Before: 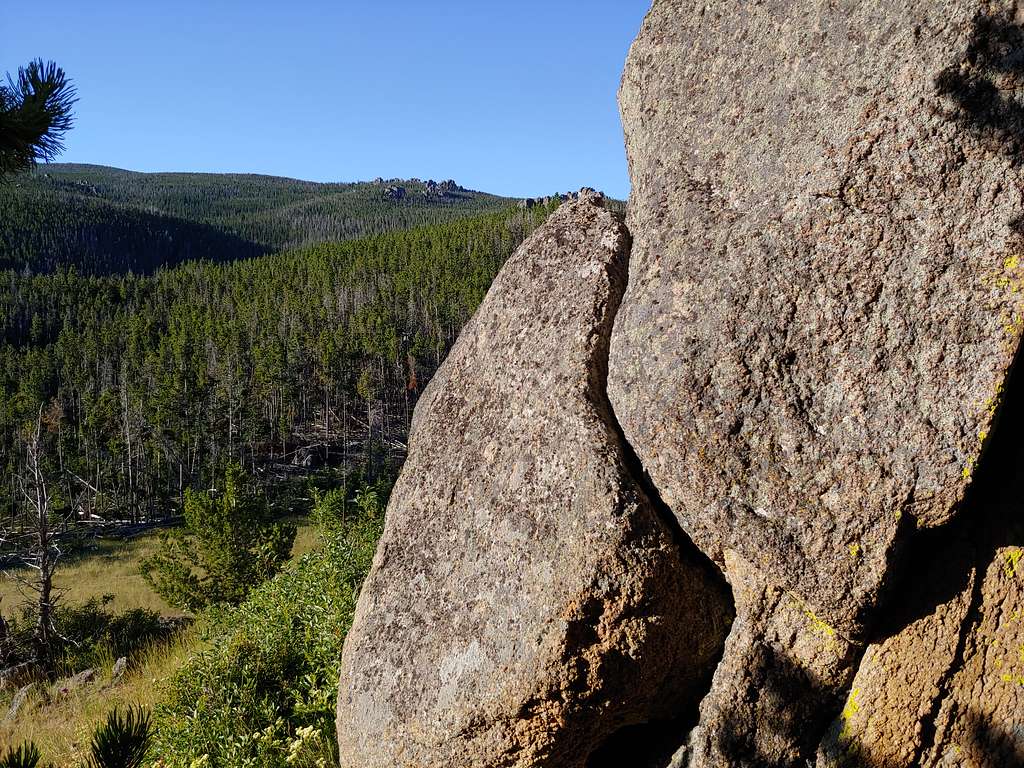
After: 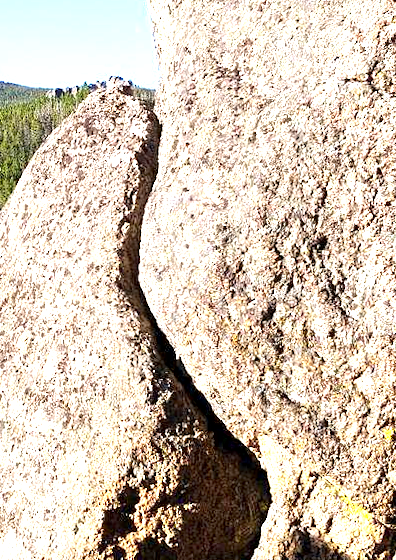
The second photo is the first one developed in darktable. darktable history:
rotate and perspective: rotation -1°, crop left 0.011, crop right 0.989, crop top 0.025, crop bottom 0.975
exposure: black level correction 0.001, exposure 1.719 EV, compensate exposure bias true, compensate highlight preservation false
crop: left 45.721%, top 13.393%, right 14.118%, bottom 10.01%
